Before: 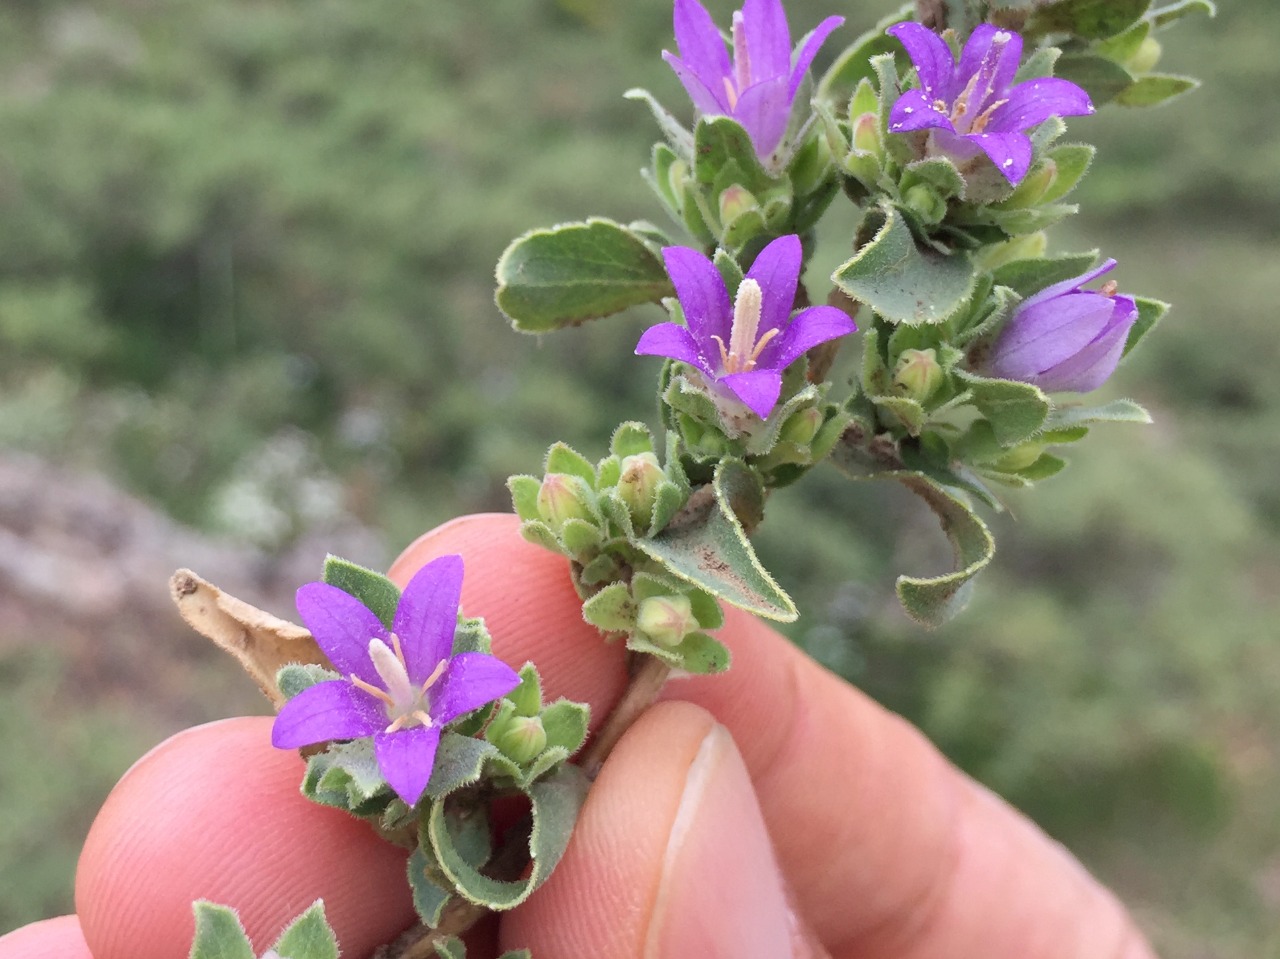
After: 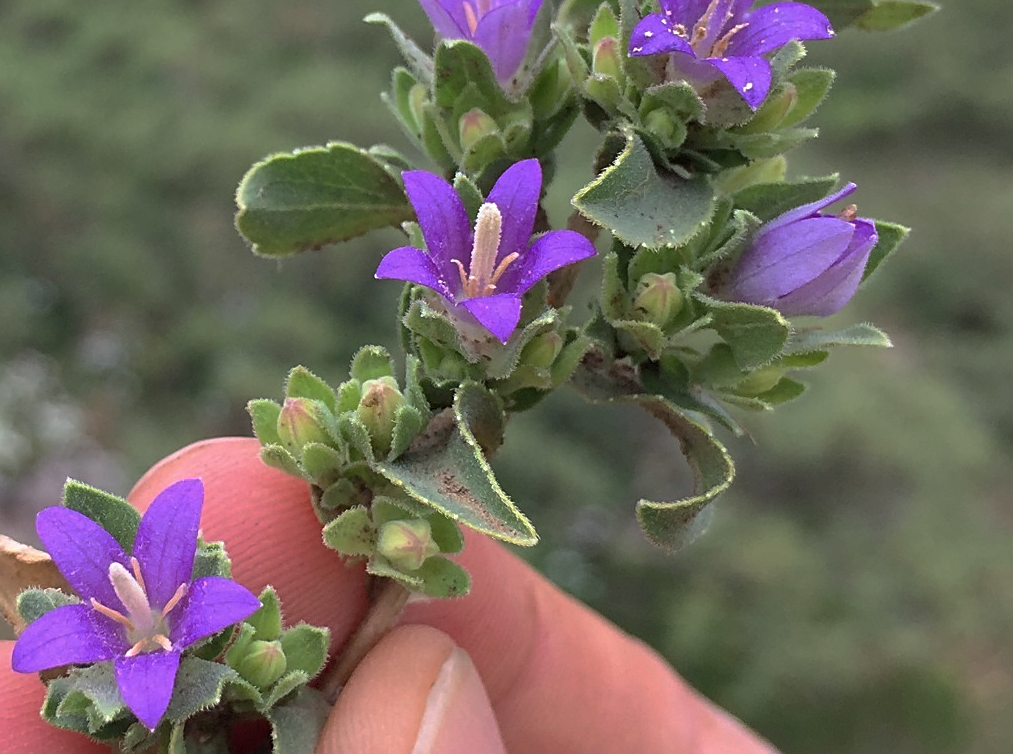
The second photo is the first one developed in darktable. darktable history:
base curve: curves: ch0 [(0, 0) (0.595, 0.418) (1, 1)], preserve colors none
sharpen: amount 0.582
crop and rotate: left 20.386%, top 8.011%, right 0.42%, bottom 13.313%
